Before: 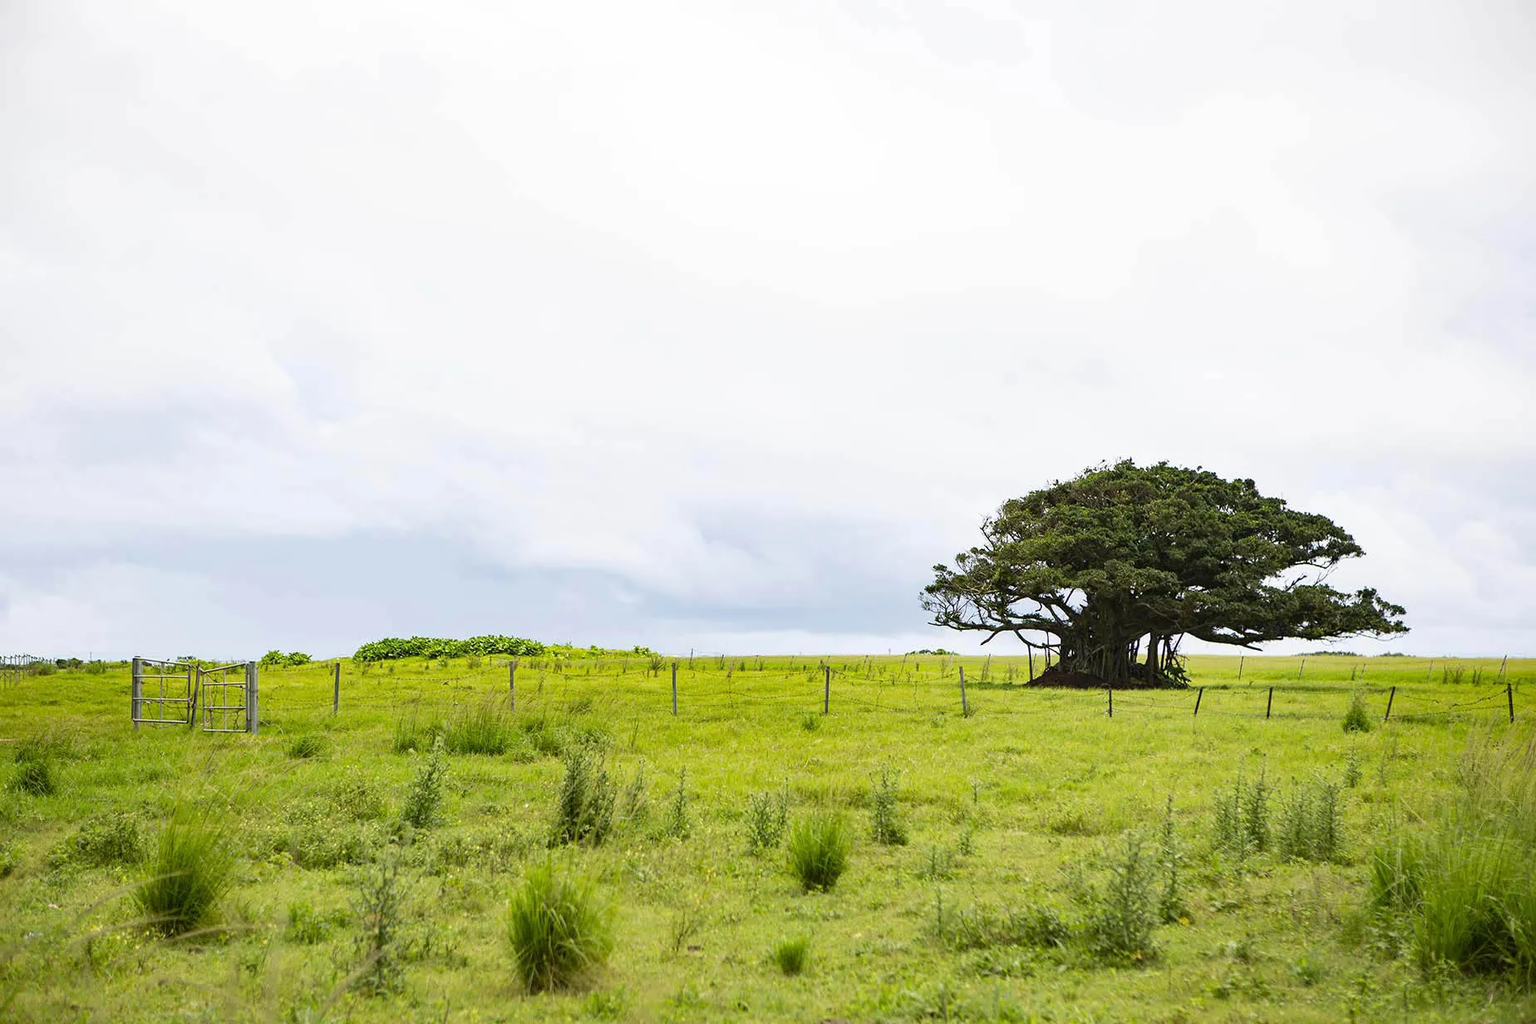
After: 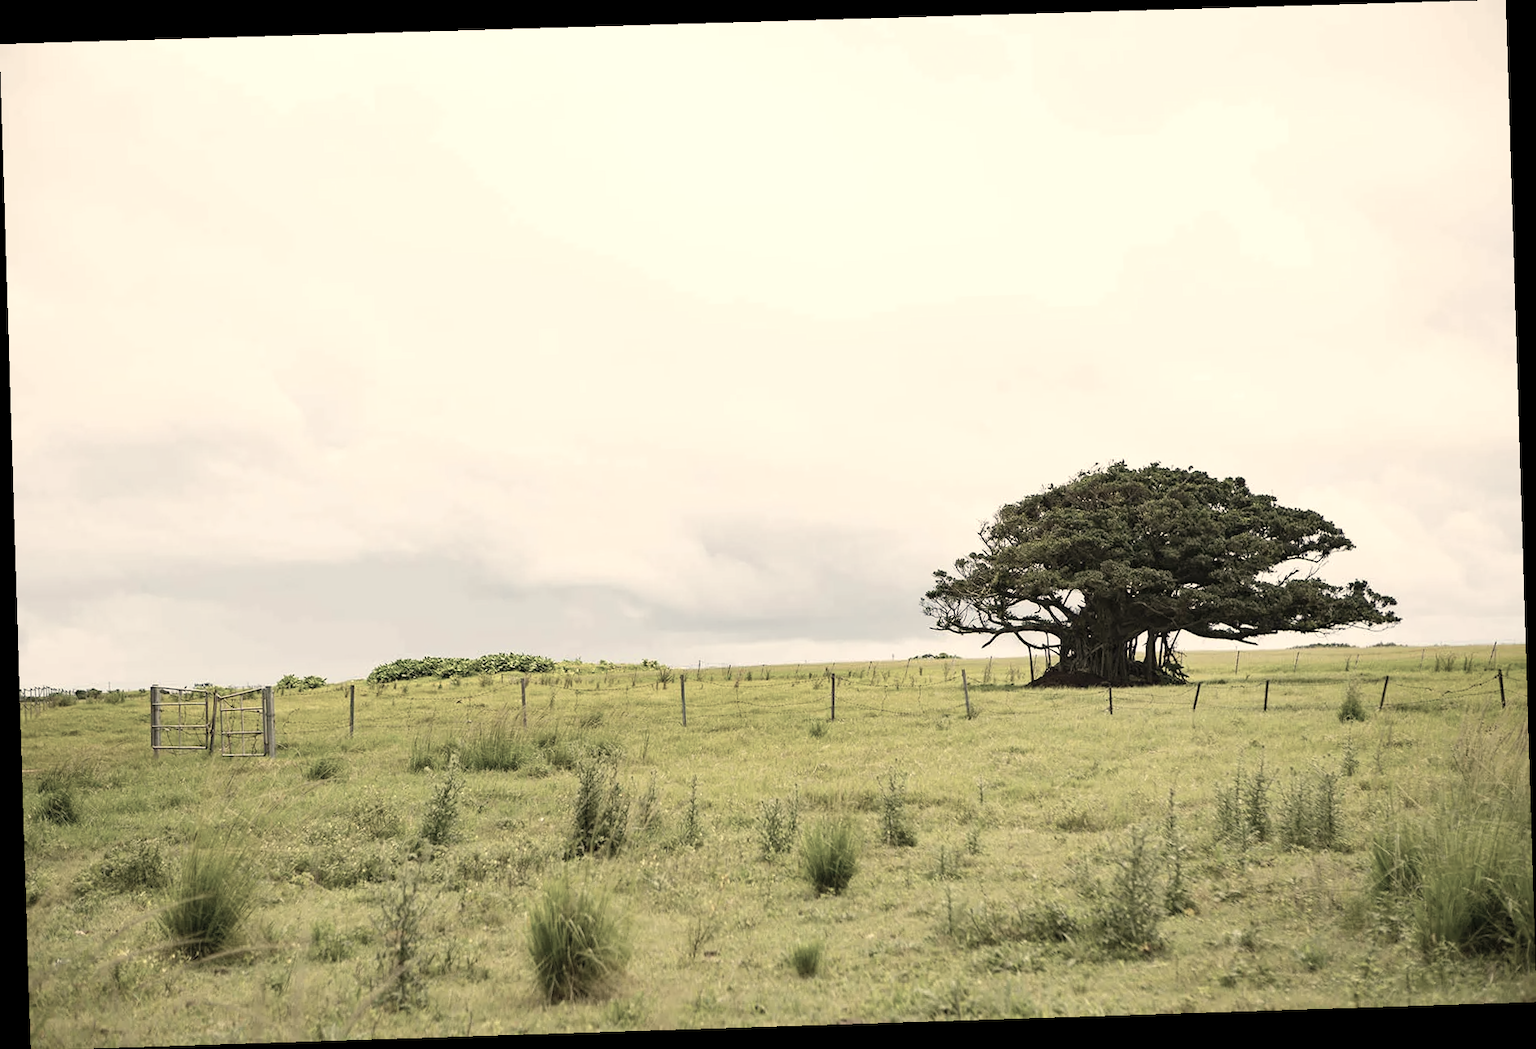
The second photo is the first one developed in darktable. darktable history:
white balance: red 1.123, blue 0.83
color correction: saturation 0.5
rotate and perspective: rotation -1.77°, lens shift (horizontal) 0.004, automatic cropping off
